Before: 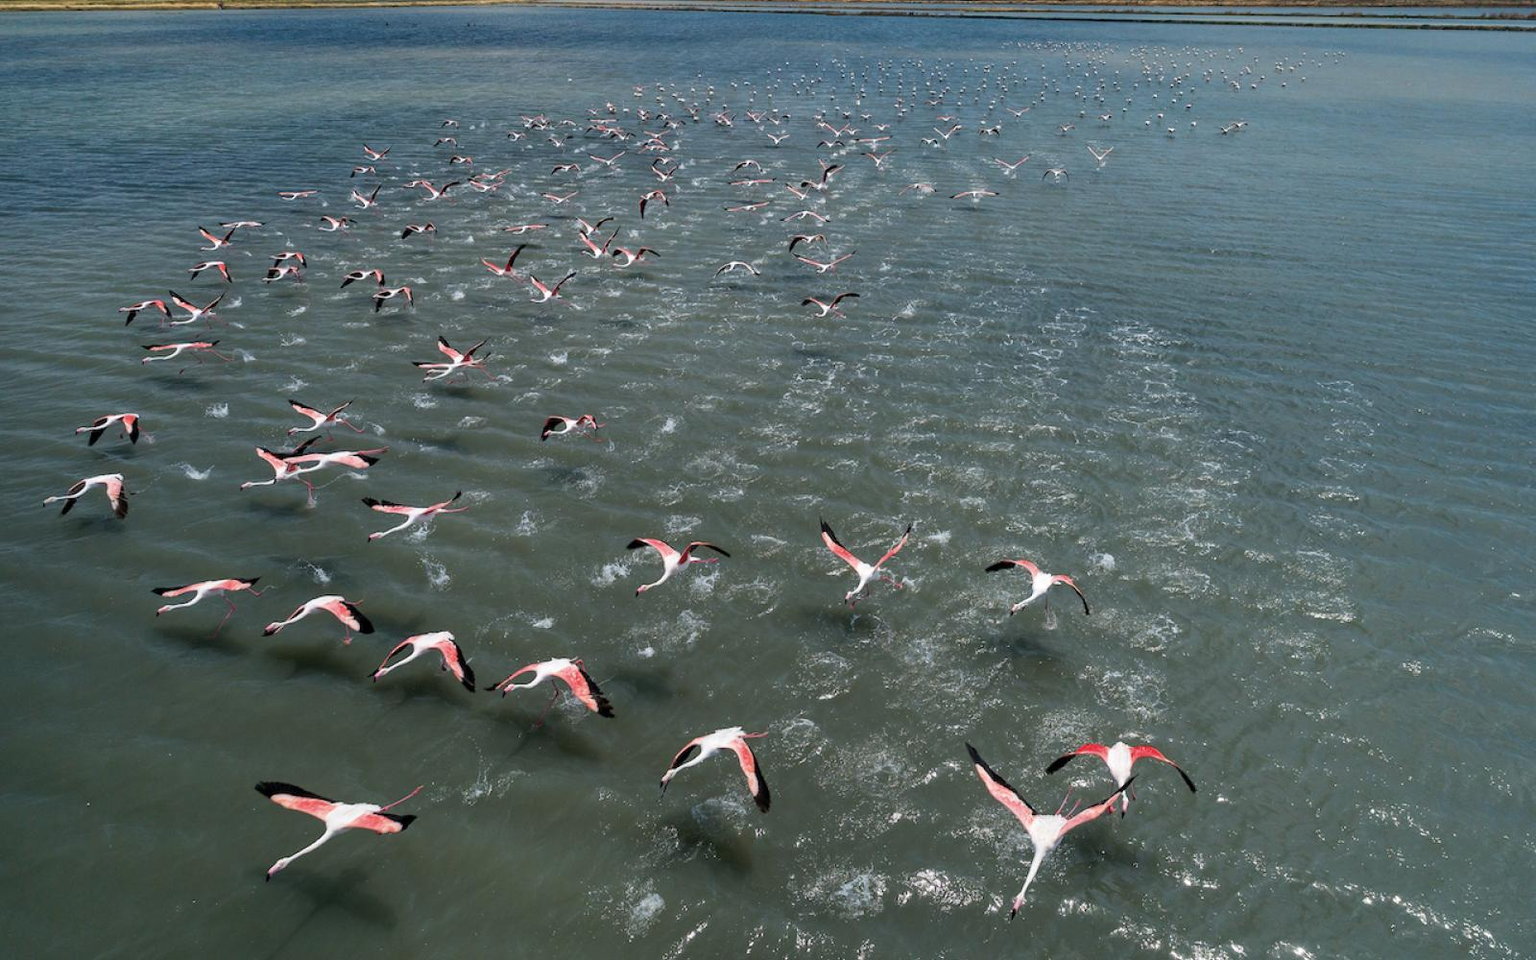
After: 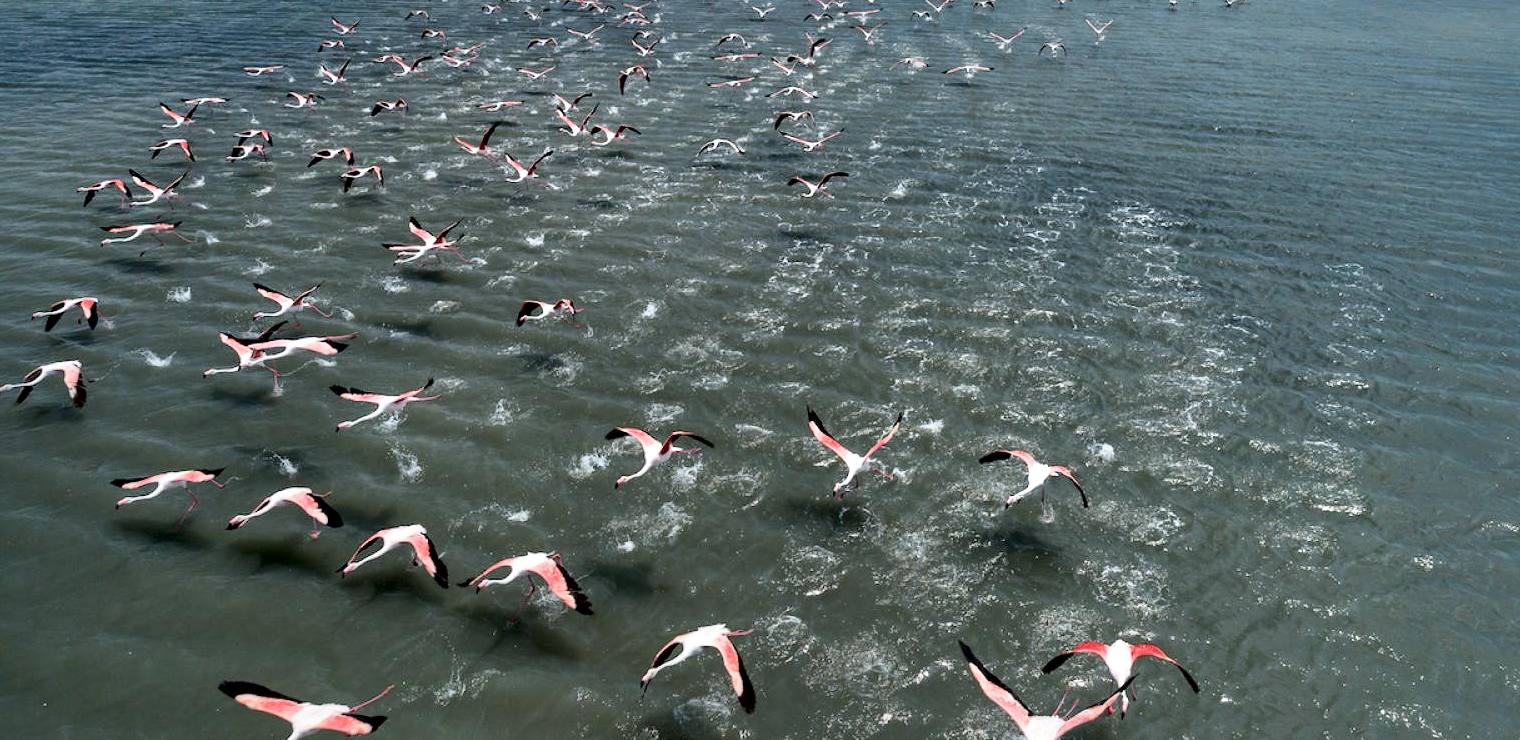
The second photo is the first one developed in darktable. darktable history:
white balance: emerald 1
crop and rotate: left 2.991%, top 13.302%, right 1.981%, bottom 12.636%
local contrast: mode bilateral grid, contrast 70, coarseness 75, detail 180%, midtone range 0.2
